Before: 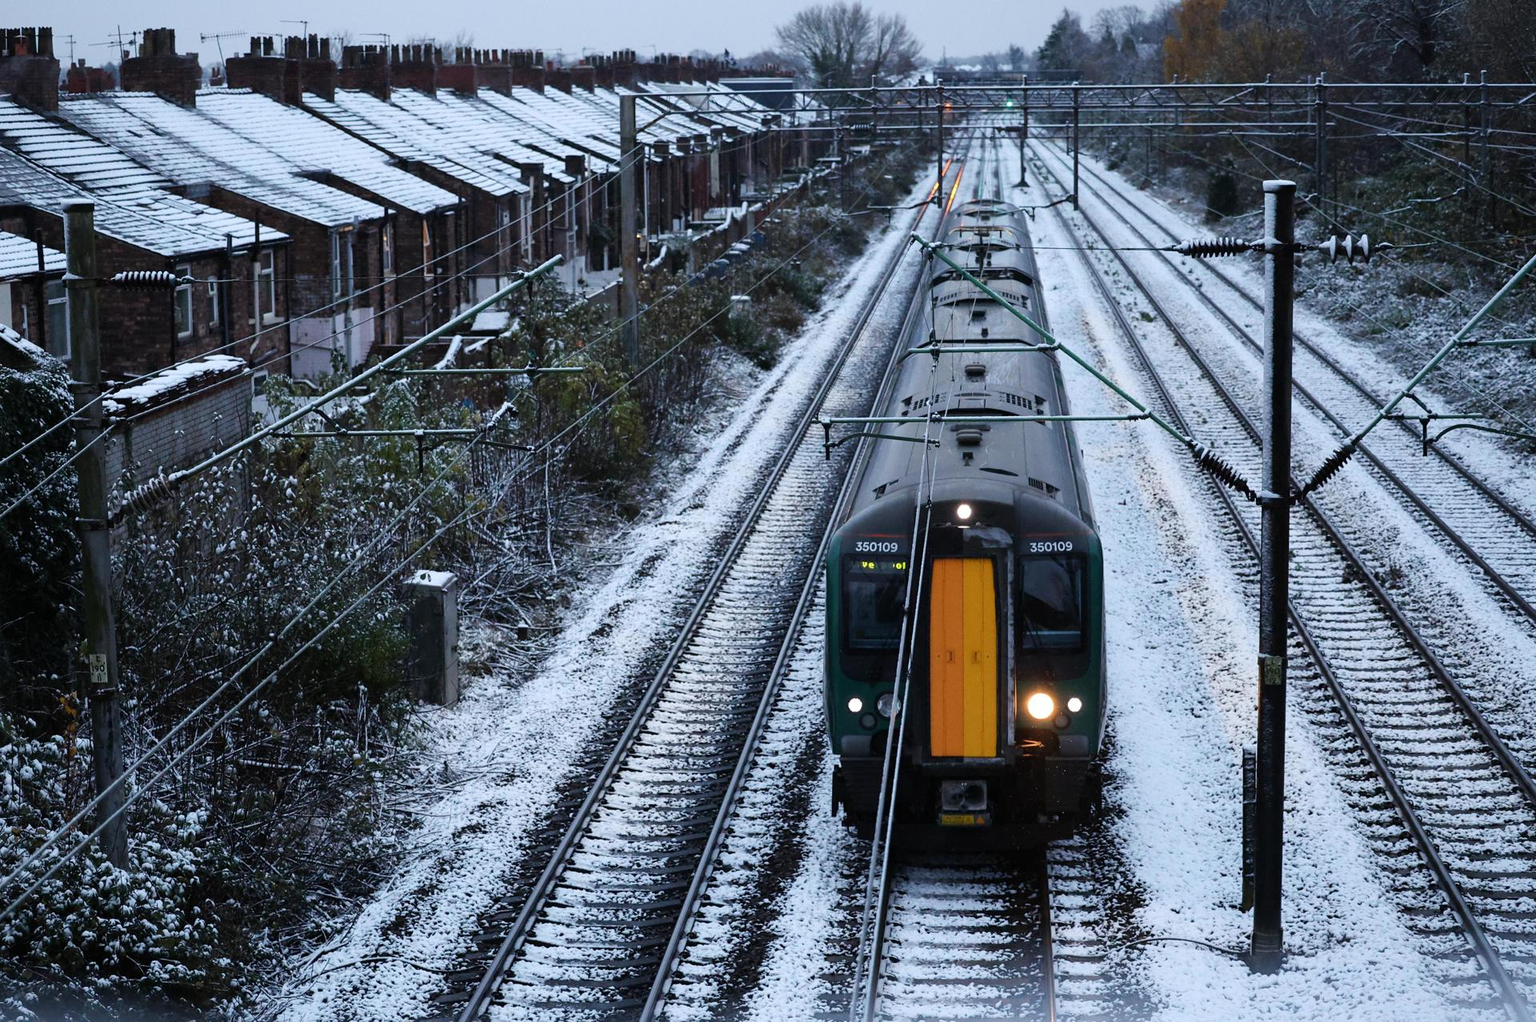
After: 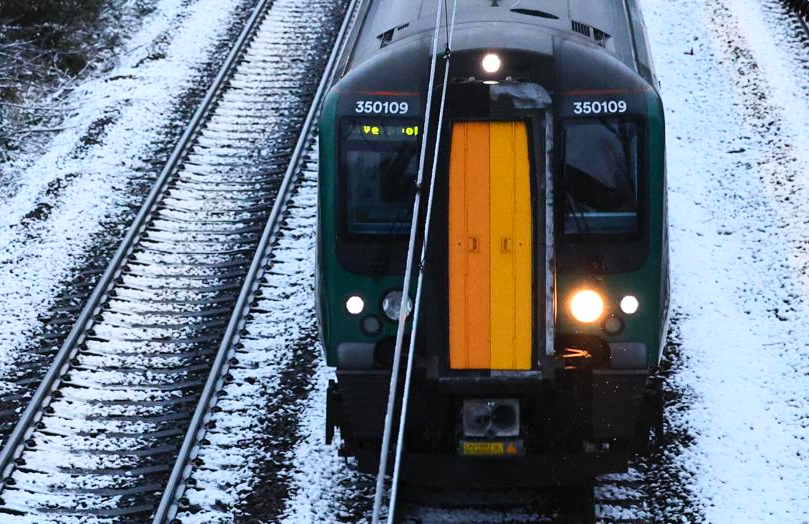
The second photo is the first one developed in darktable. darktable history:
crop: left 37.221%, top 45.169%, right 20.63%, bottom 13.777%
contrast brightness saturation: contrast 0.2, brightness 0.16, saturation 0.22
